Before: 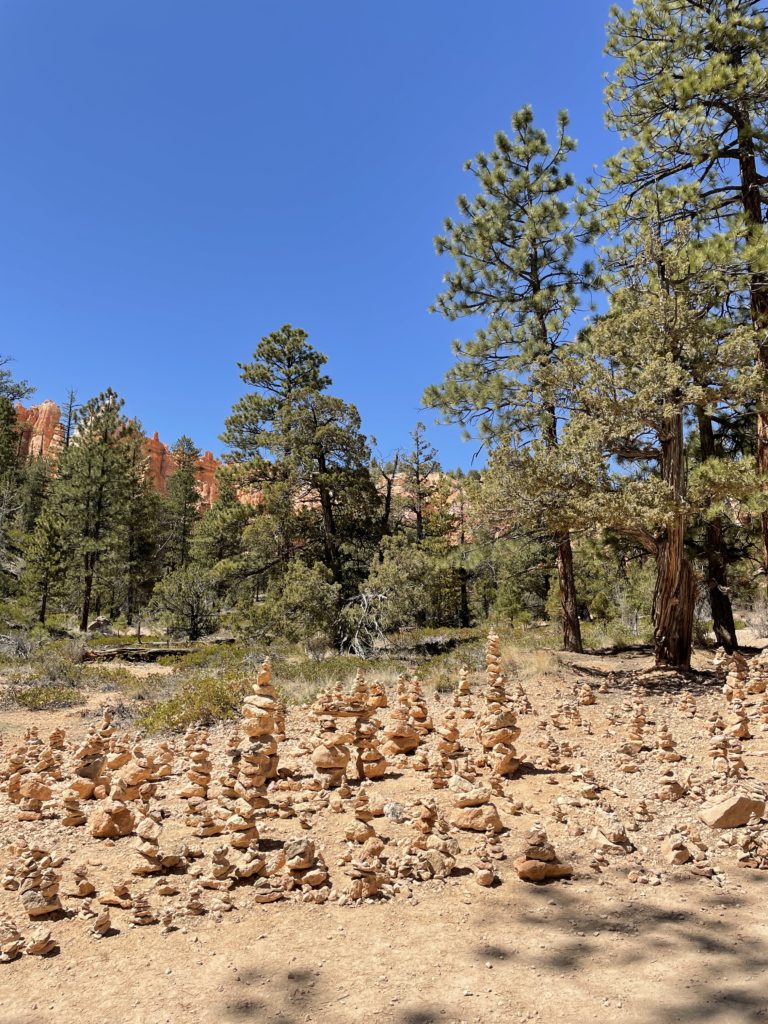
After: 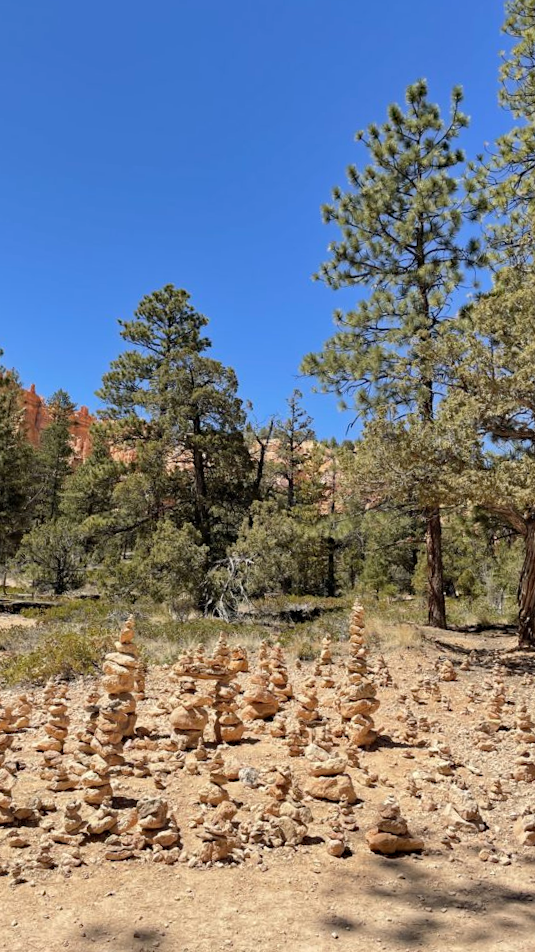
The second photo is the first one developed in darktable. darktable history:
shadows and highlights: shadows 25, highlights -25
crop and rotate: angle -3.27°, left 14.277%, top 0.028%, right 10.766%, bottom 0.028%
haze removal: compatibility mode true, adaptive false
exposure: compensate exposure bias true, compensate highlight preservation false
